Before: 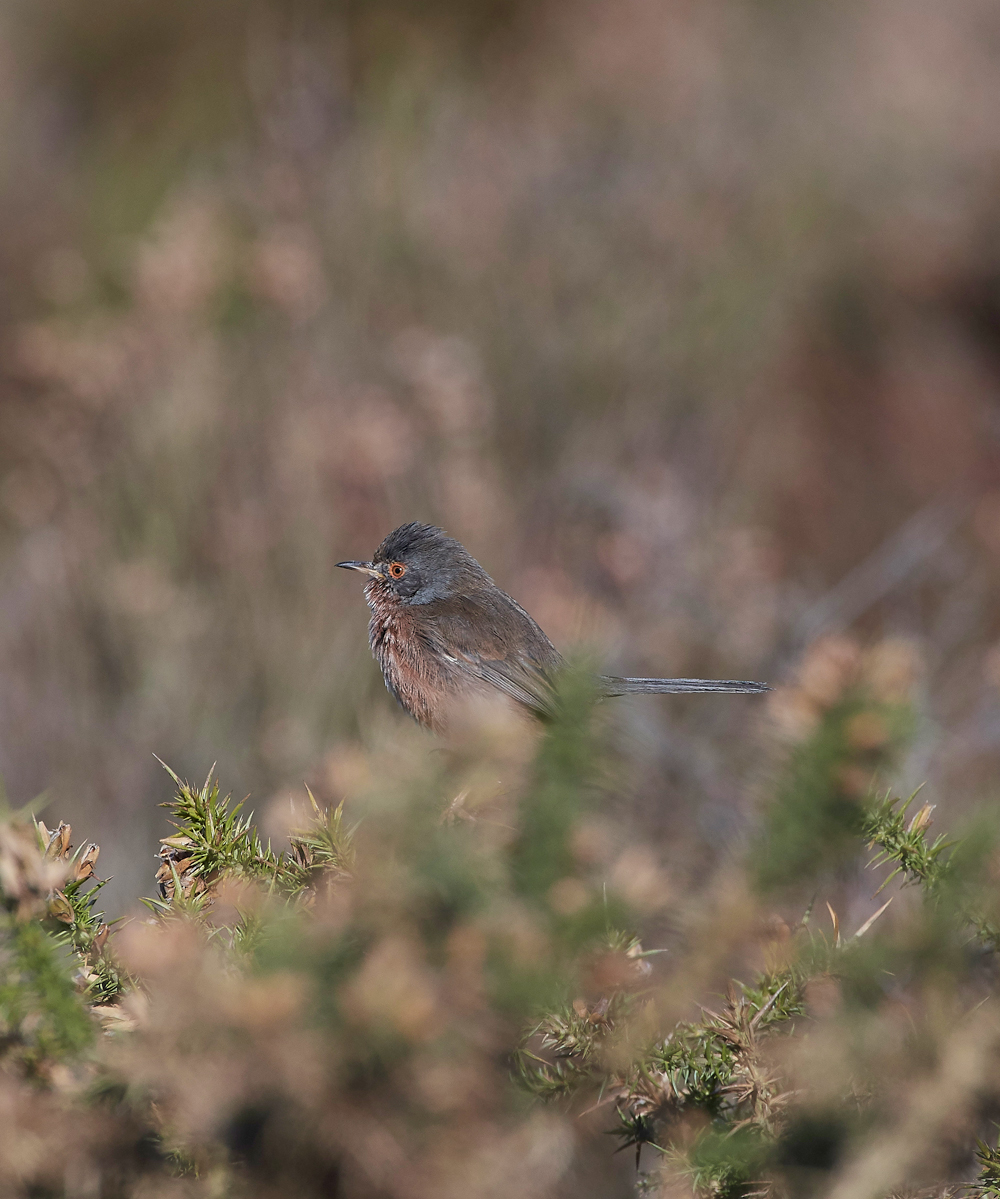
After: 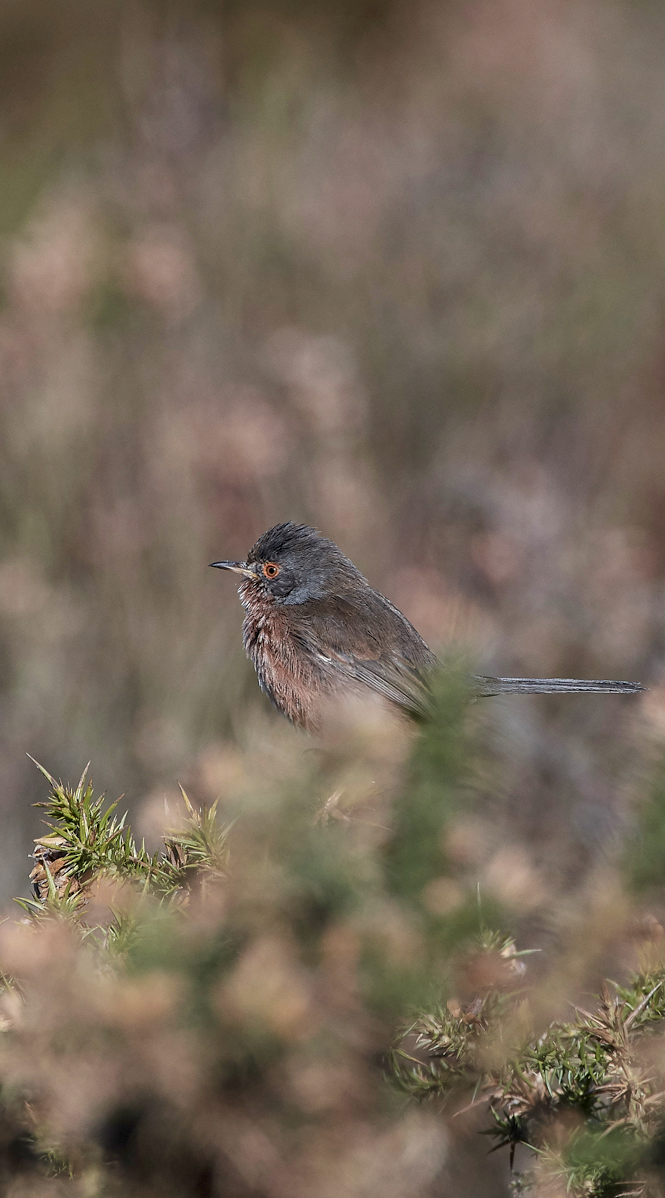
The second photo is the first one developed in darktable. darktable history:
contrast brightness saturation: saturation -0.065
local contrast: shadows 94%, midtone range 0.496
crop and rotate: left 12.647%, right 20.826%
